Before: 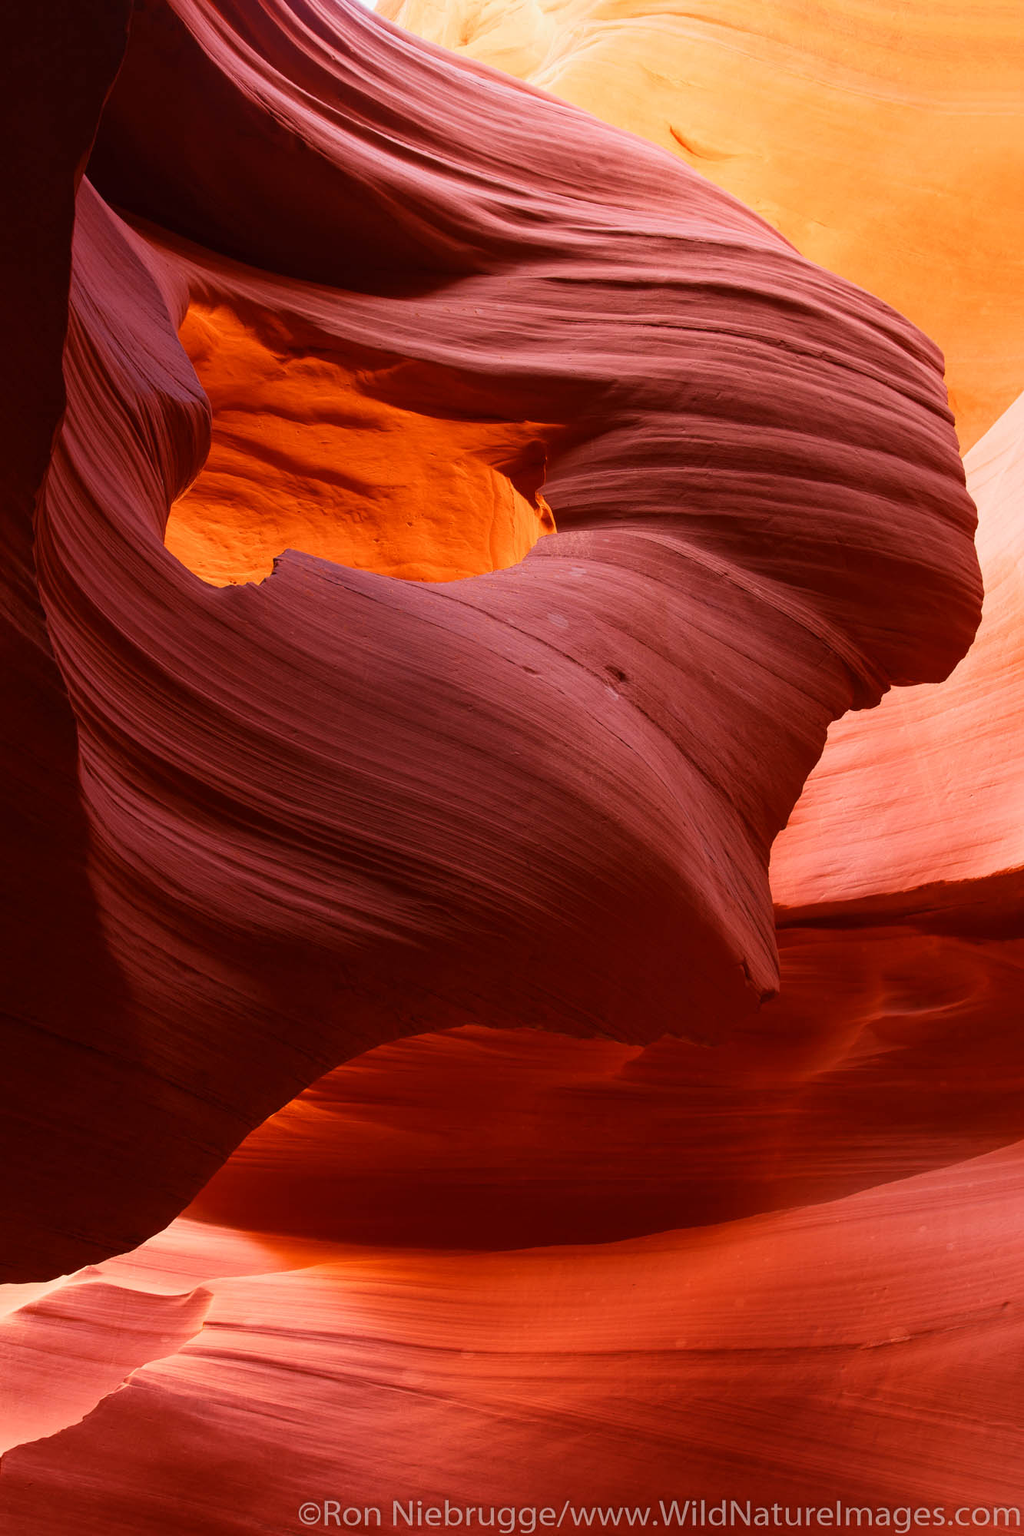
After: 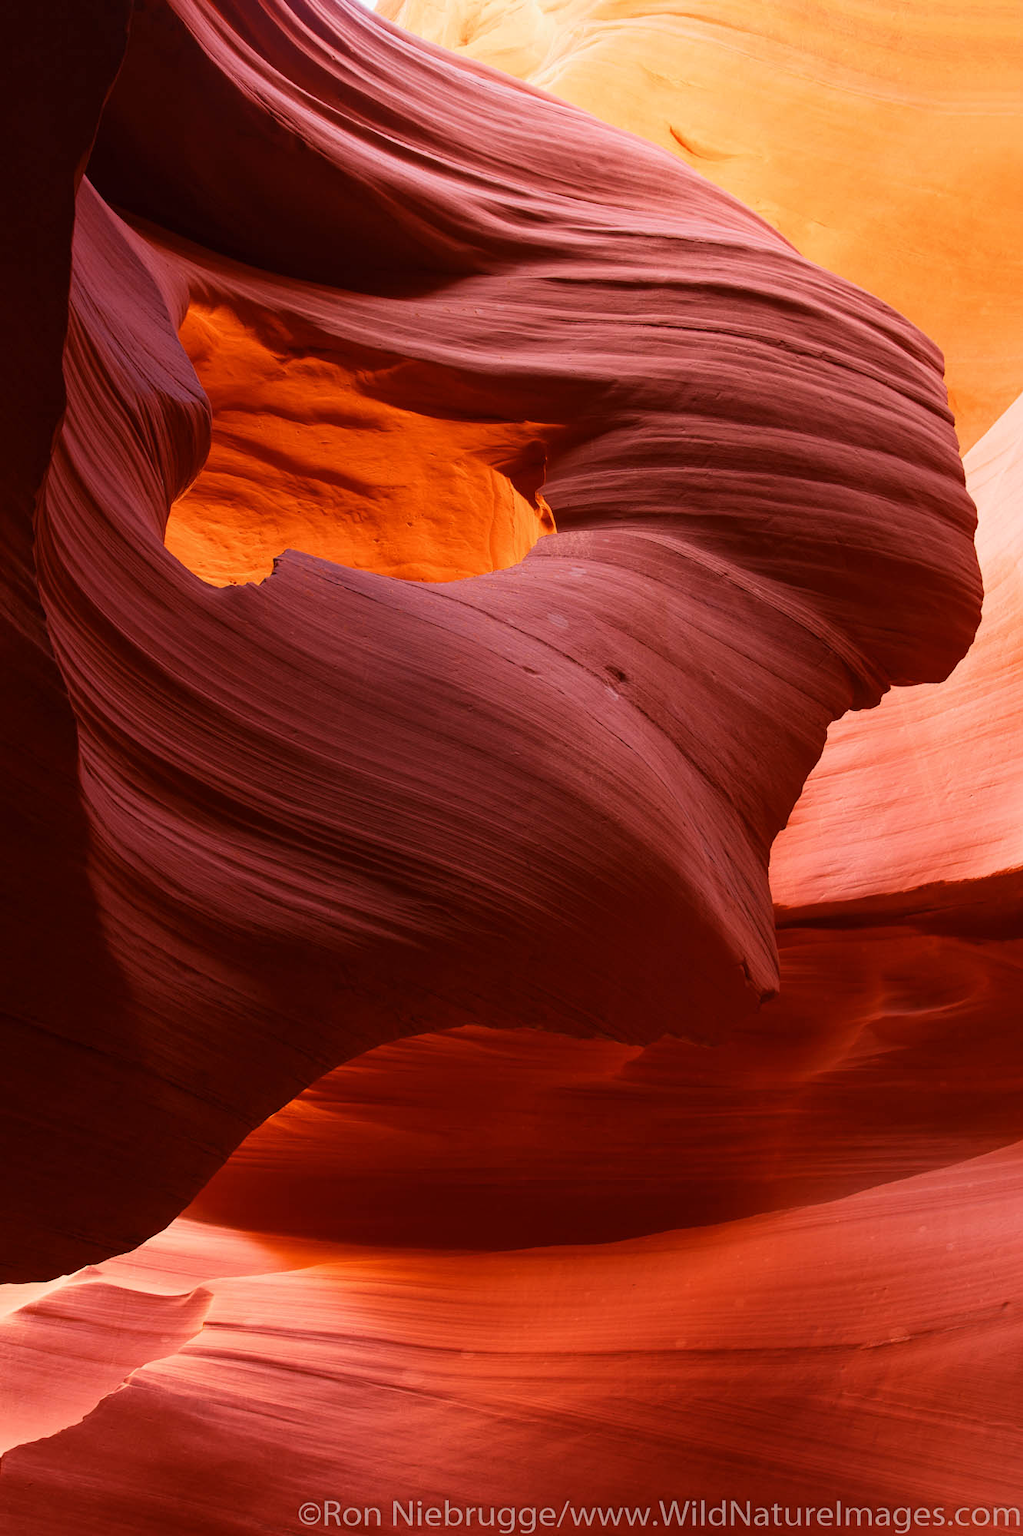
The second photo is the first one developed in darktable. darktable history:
exposure: compensate highlight preservation false
levels: mode automatic, gray 50.8%
